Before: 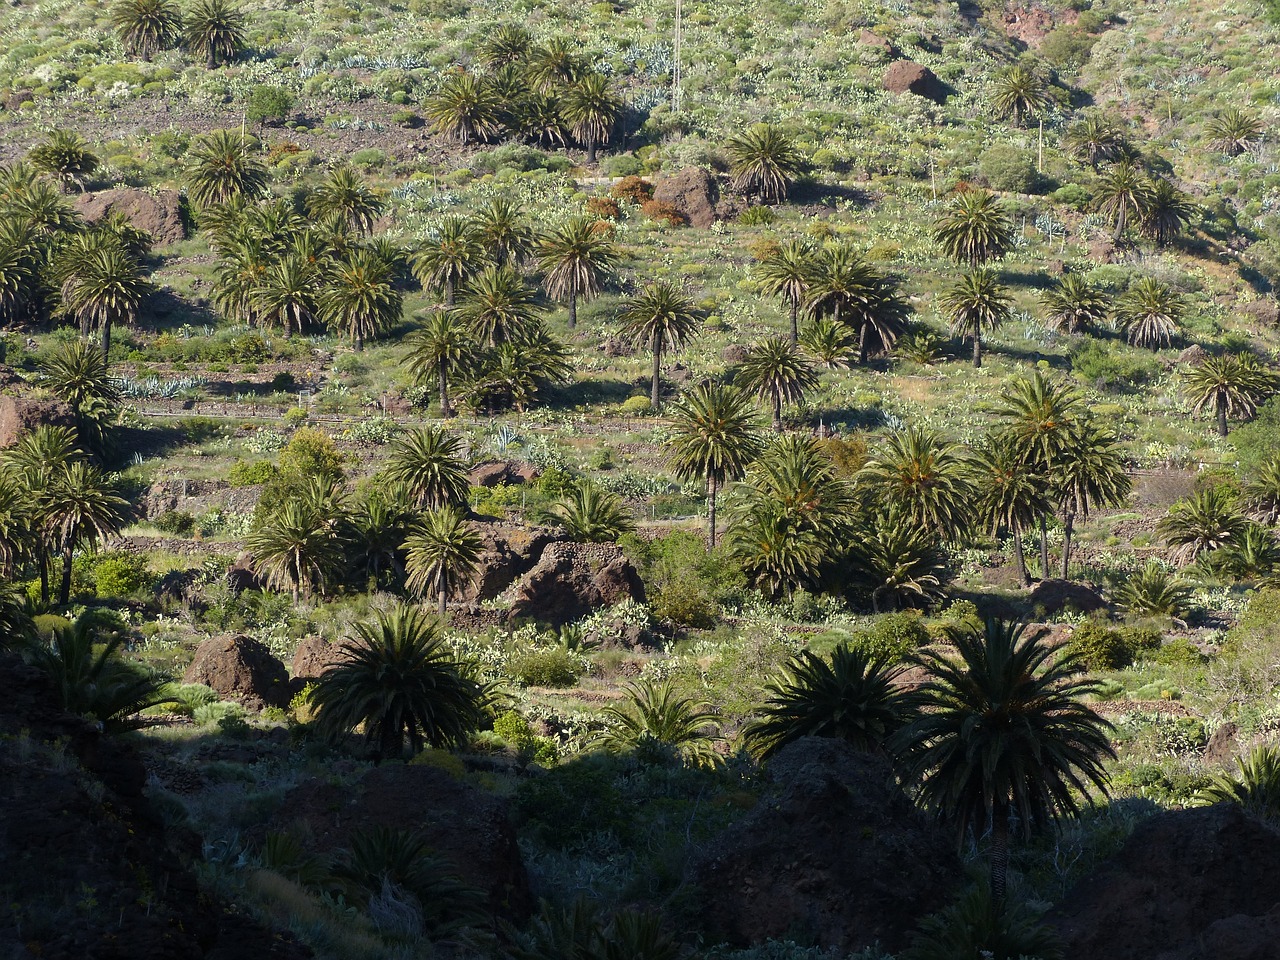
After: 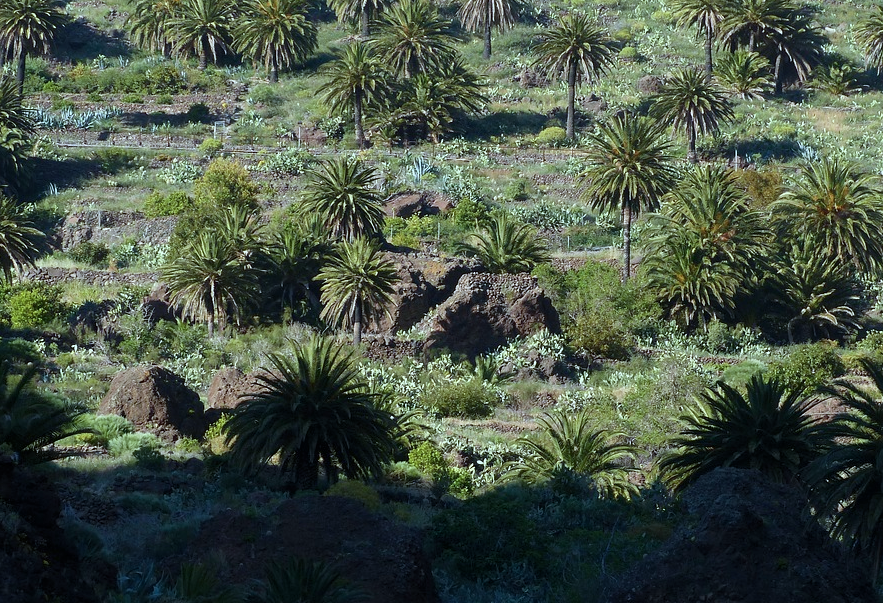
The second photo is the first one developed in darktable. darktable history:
crop: left 6.687%, top 28.107%, right 24.251%, bottom 9.021%
tone equalizer: -8 EV -0.585 EV
color calibration: illuminant Planckian (black body), x 0.378, y 0.375, temperature 4074.02 K
